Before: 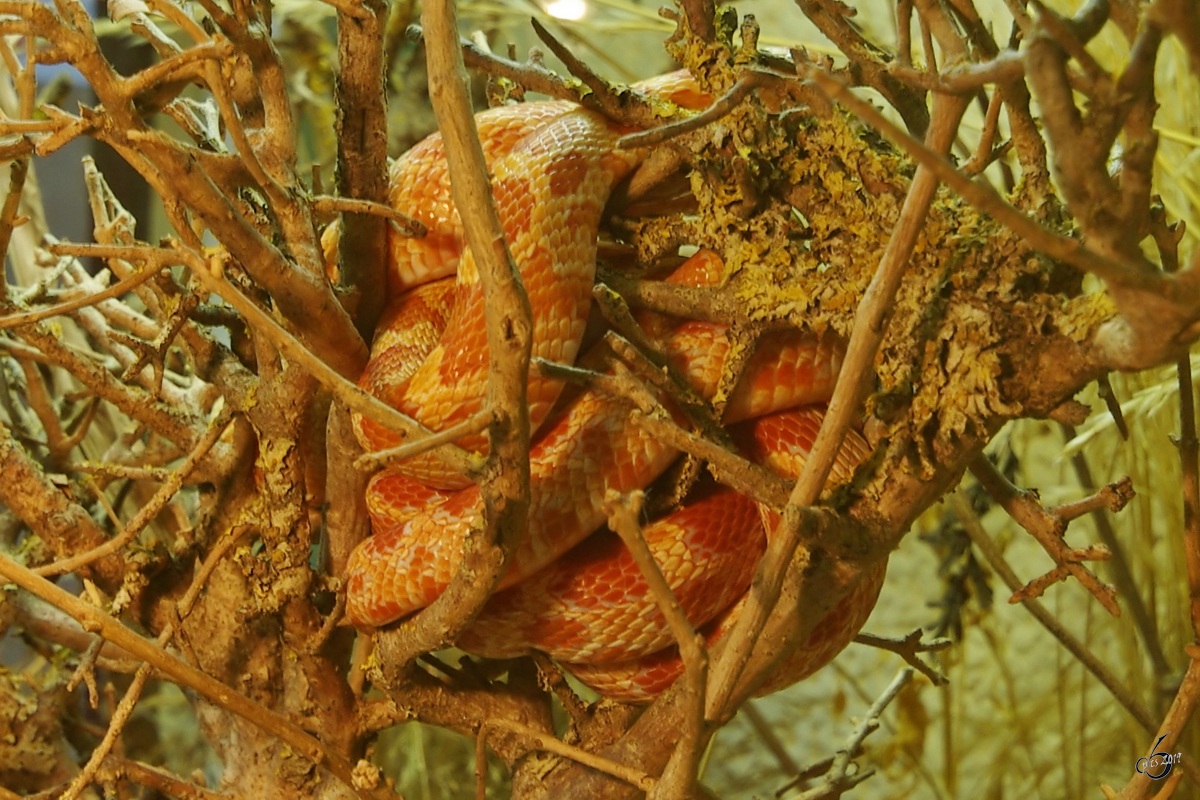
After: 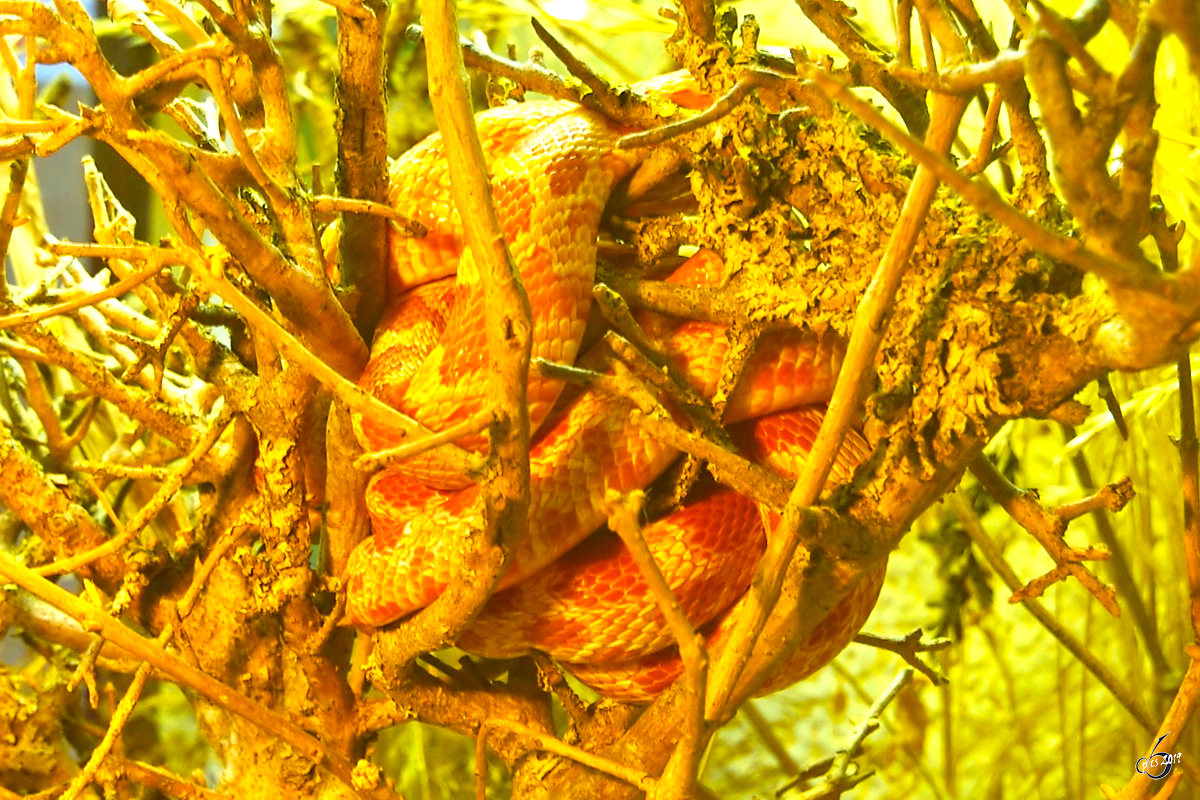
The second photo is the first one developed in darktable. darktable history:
exposure: black level correction 0, exposure 0.7 EV, compensate exposure bias true, compensate highlight preservation false
color balance rgb: perceptual saturation grading › global saturation 30%, global vibrance 20%
